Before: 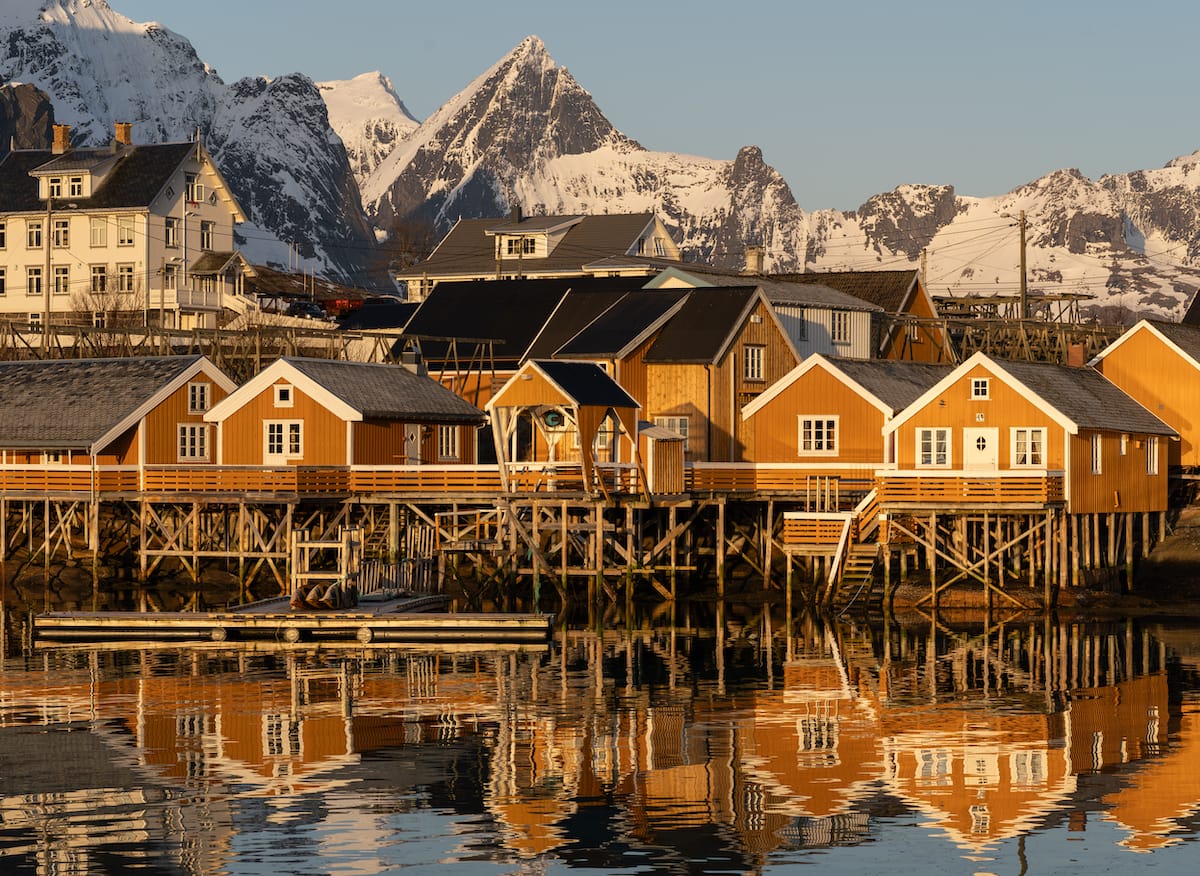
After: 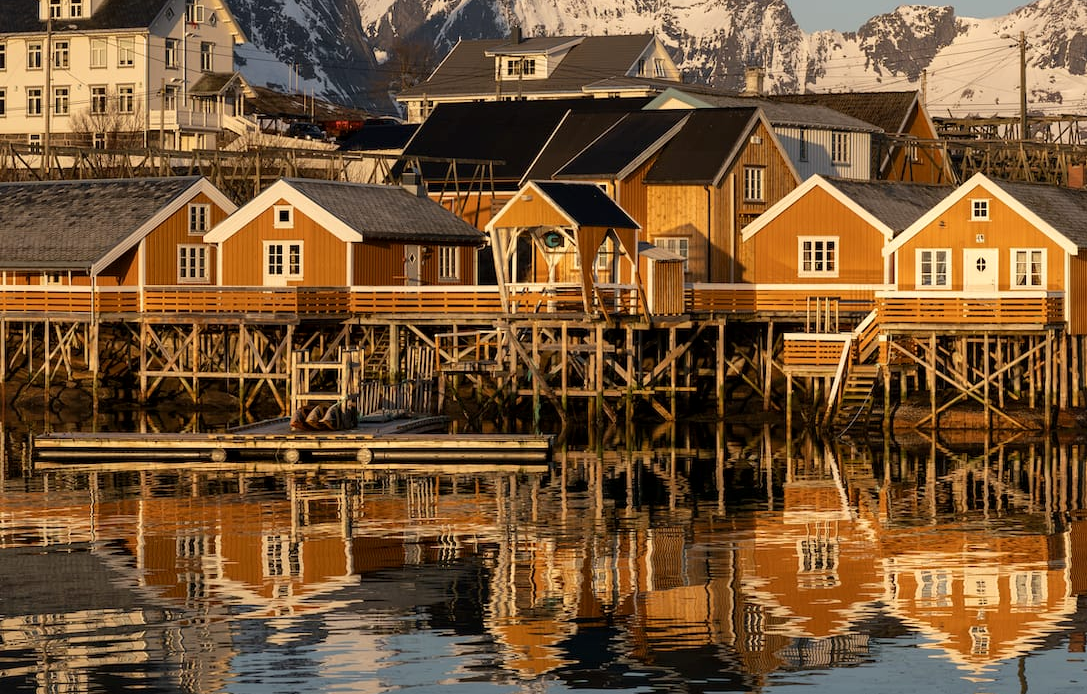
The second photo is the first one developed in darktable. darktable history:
local contrast: mode bilateral grid, contrast 21, coarseness 50, detail 119%, midtone range 0.2
crop: top 20.434%, right 9.364%, bottom 0.331%
